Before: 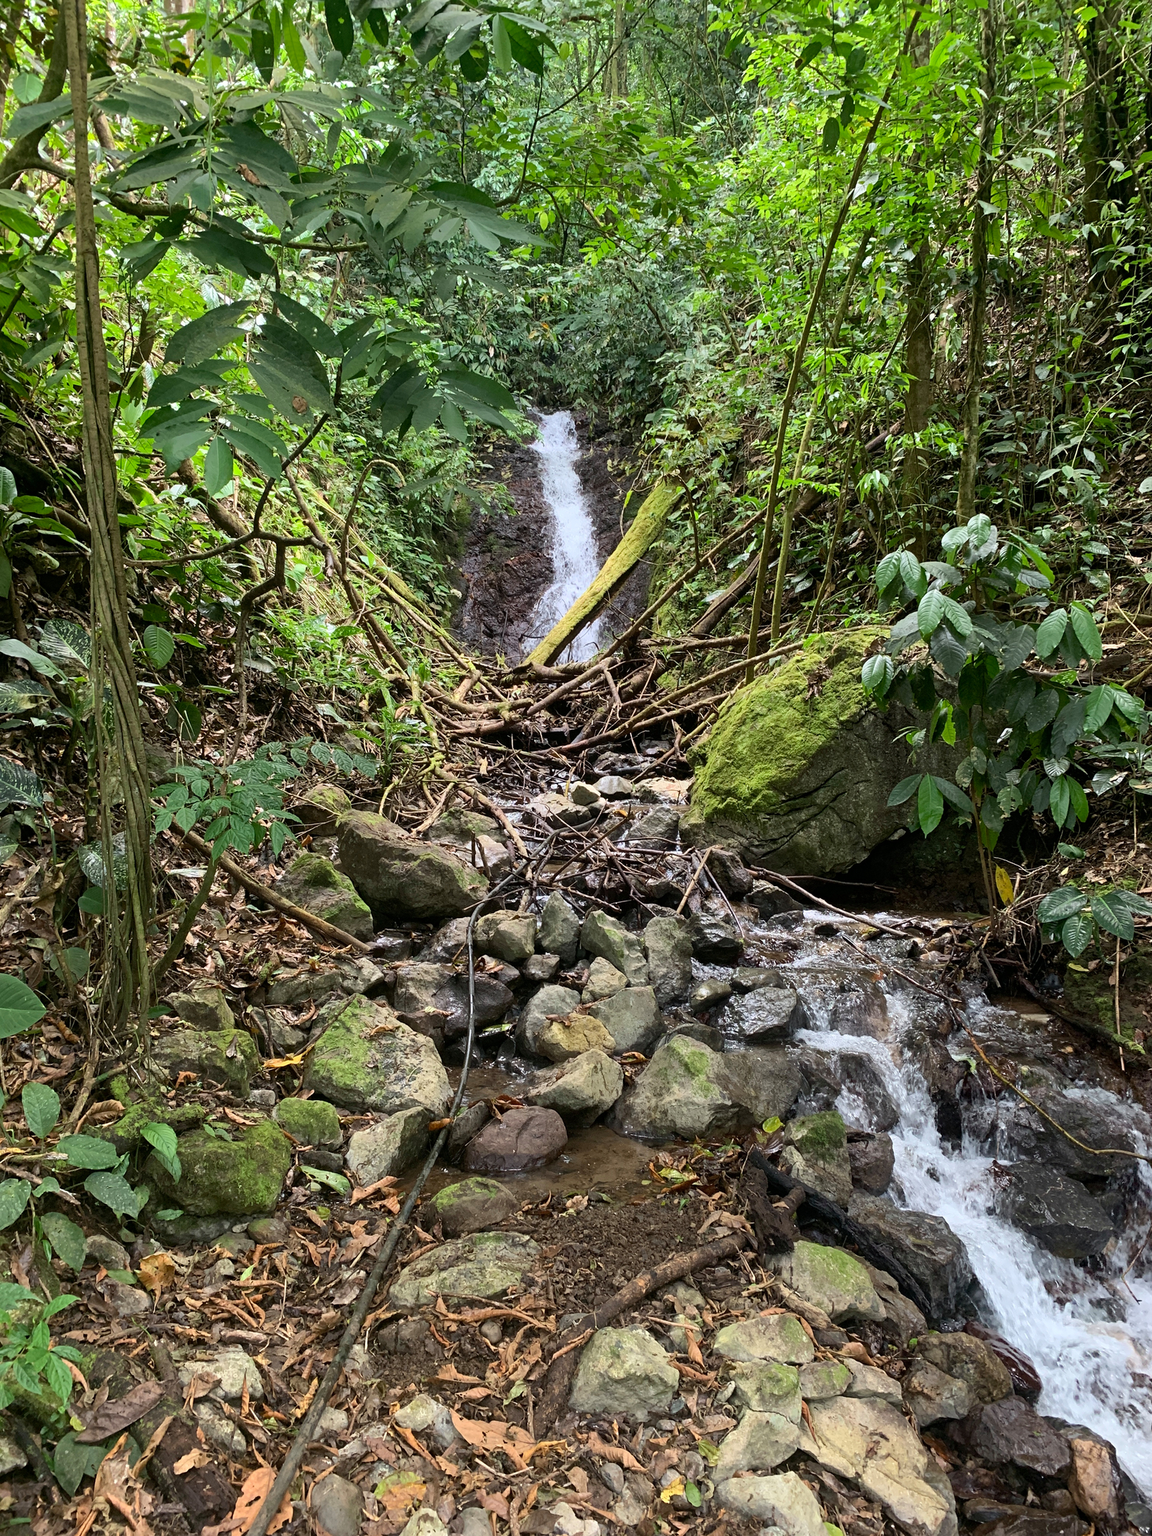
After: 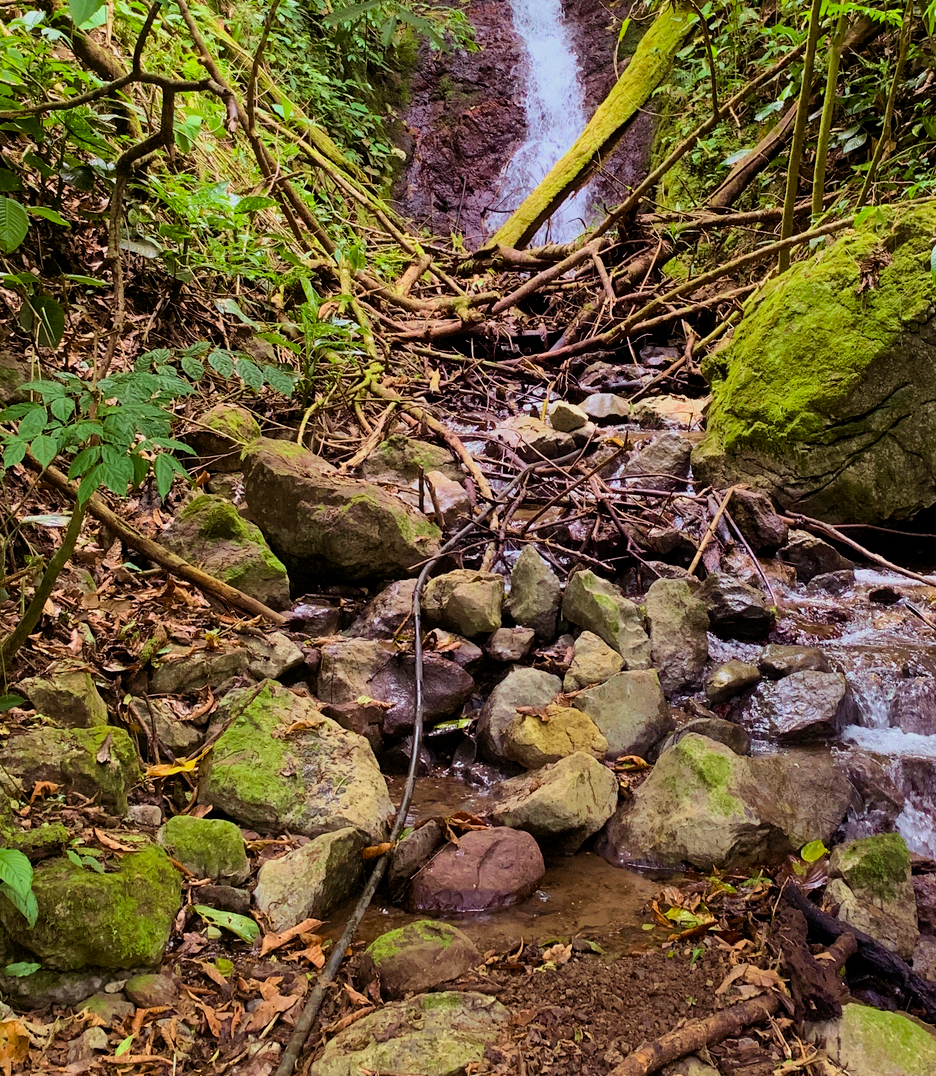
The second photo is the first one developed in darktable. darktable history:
filmic rgb: black relative exposure -14.86 EV, white relative exposure 3 EV, target black luminance 0%, hardness 9.33, latitude 98.09%, contrast 0.911, shadows ↔ highlights balance 0.329%
crop: left 13.292%, top 31.03%, right 24.769%, bottom 15.557%
velvia: strength 44.86%
color balance rgb: power › luminance -7.689%, power › chroma 1.332%, power › hue 330.51°, linear chroma grading › global chroma 15.489%, perceptual saturation grading › global saturation 19.878%, perceptual brilliance grading › mid-tones 9.531%, perceptual brilliance grading › shadows 15.564%
